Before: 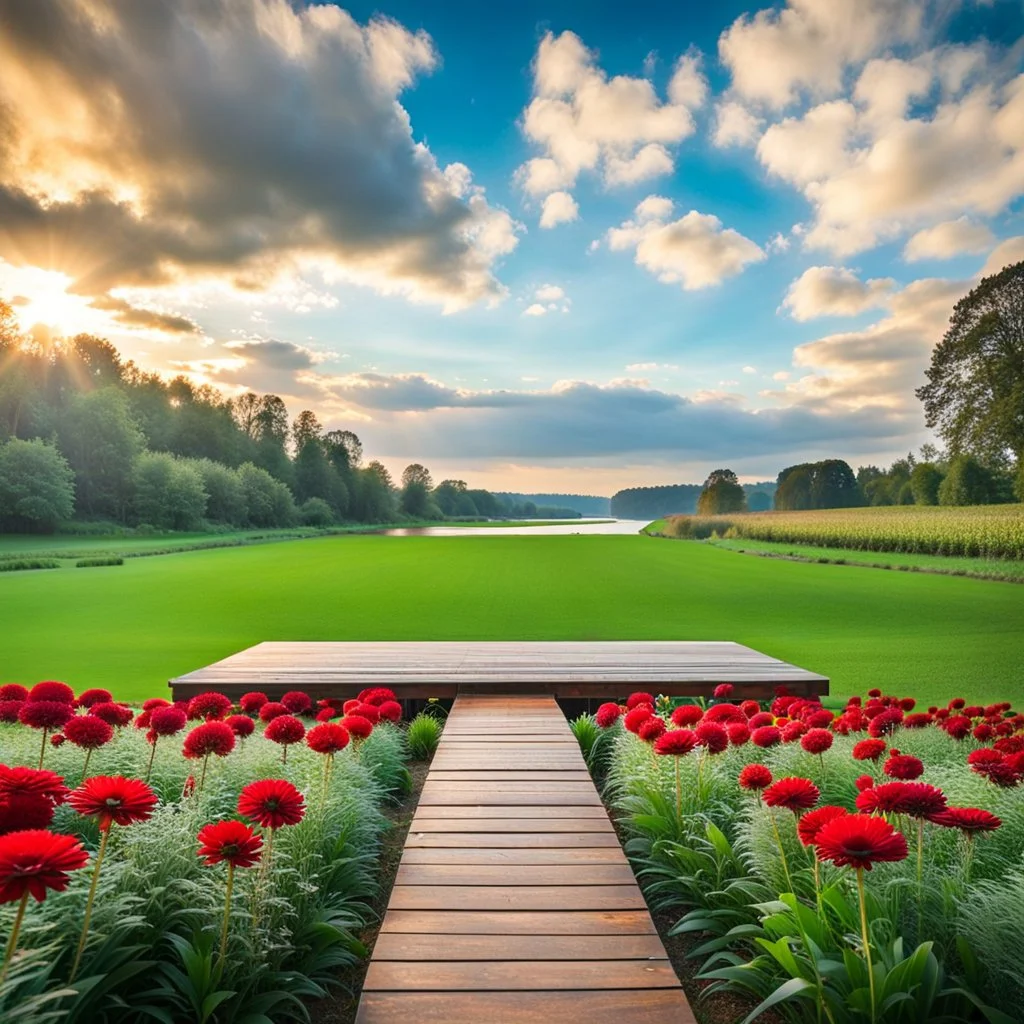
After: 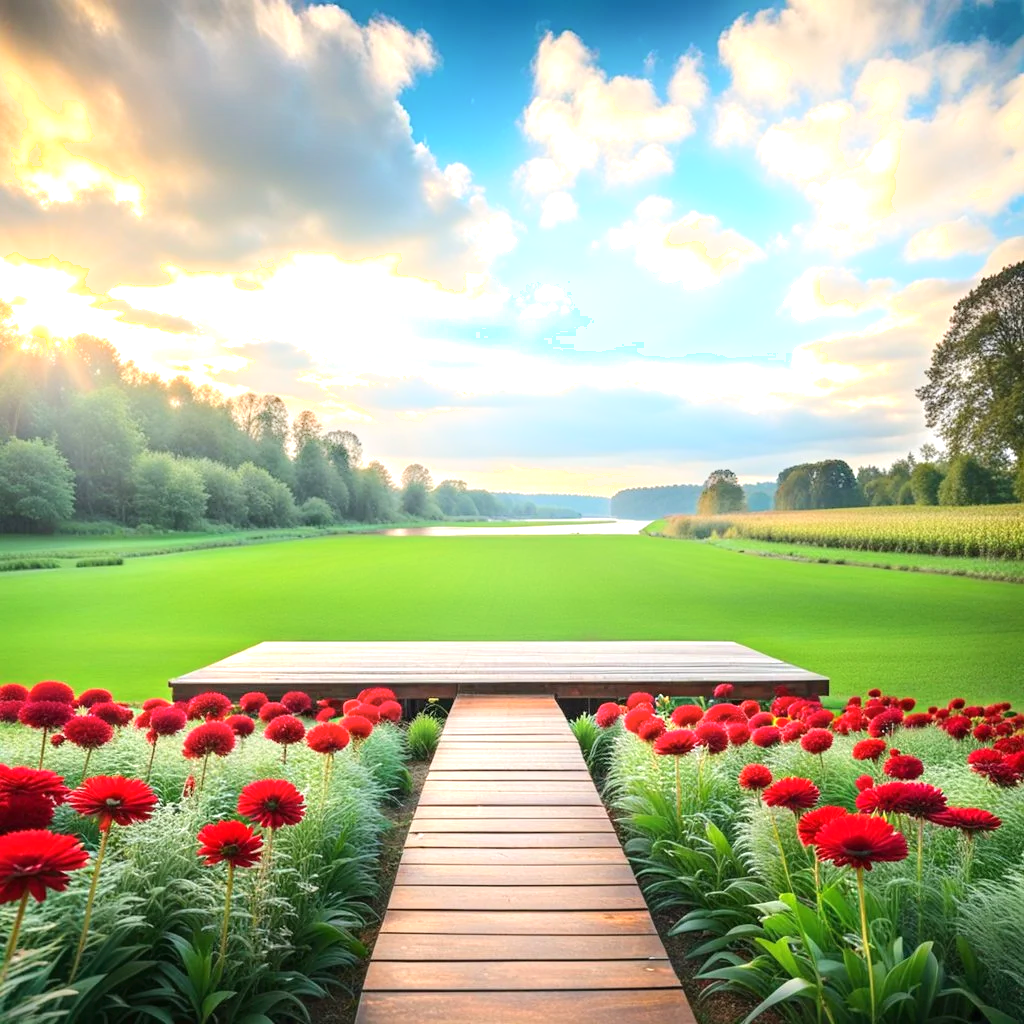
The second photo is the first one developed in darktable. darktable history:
shadows and highlights: highlights 69.85, soften with gaussian
exposure: black level correction 0, exposure 0.691 EV, compensate exposure bias true, compensate highlight preservation false
